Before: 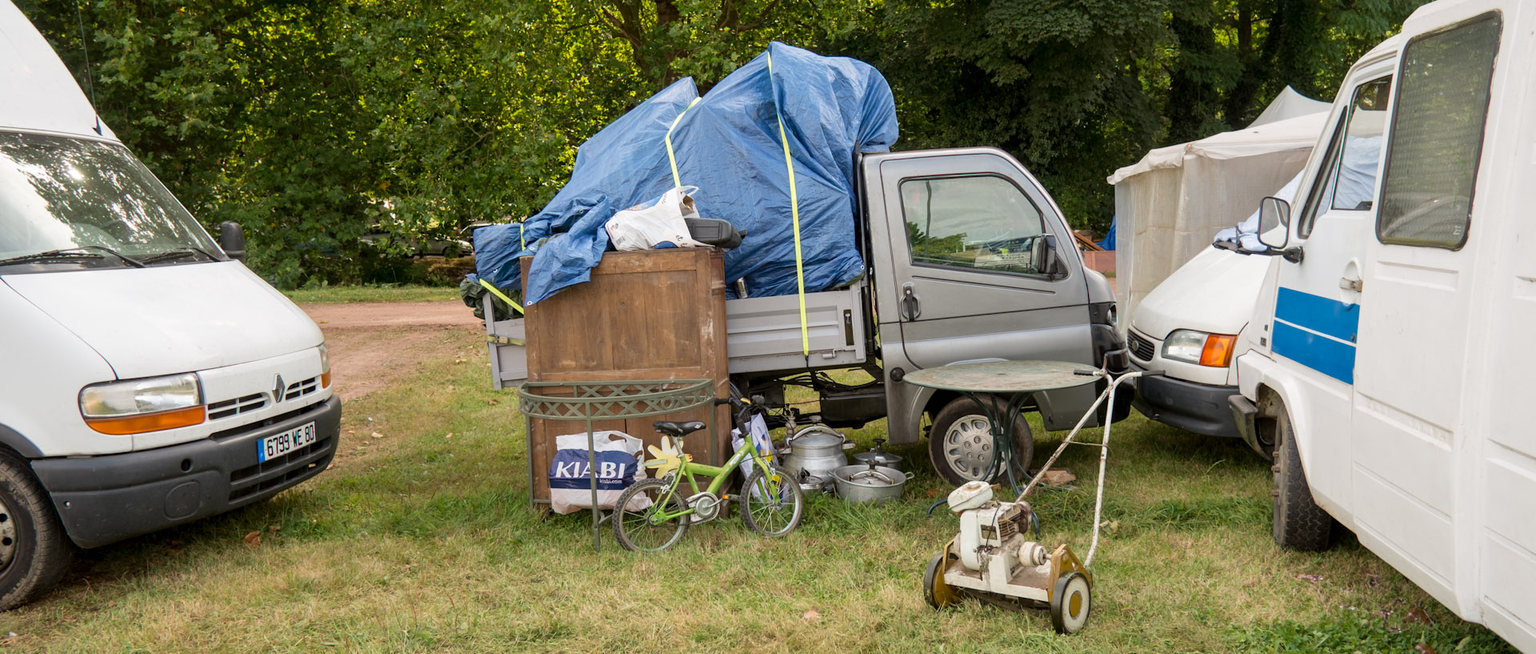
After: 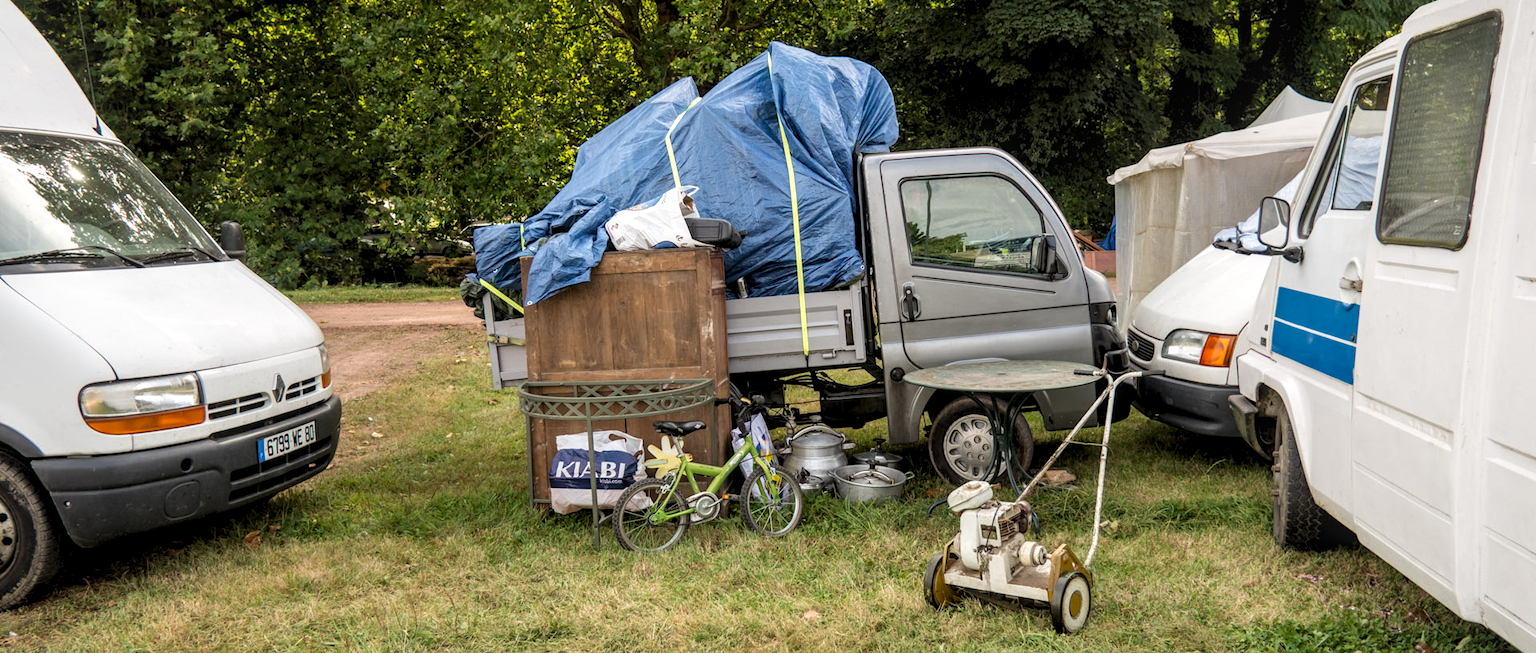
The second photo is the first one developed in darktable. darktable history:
exposure: exposure -0.116 EV, compensate highlight preservation false
levels: white 99.94%, levels [0.062, 0.494, 0.925]
local contrast: on, module defaults
